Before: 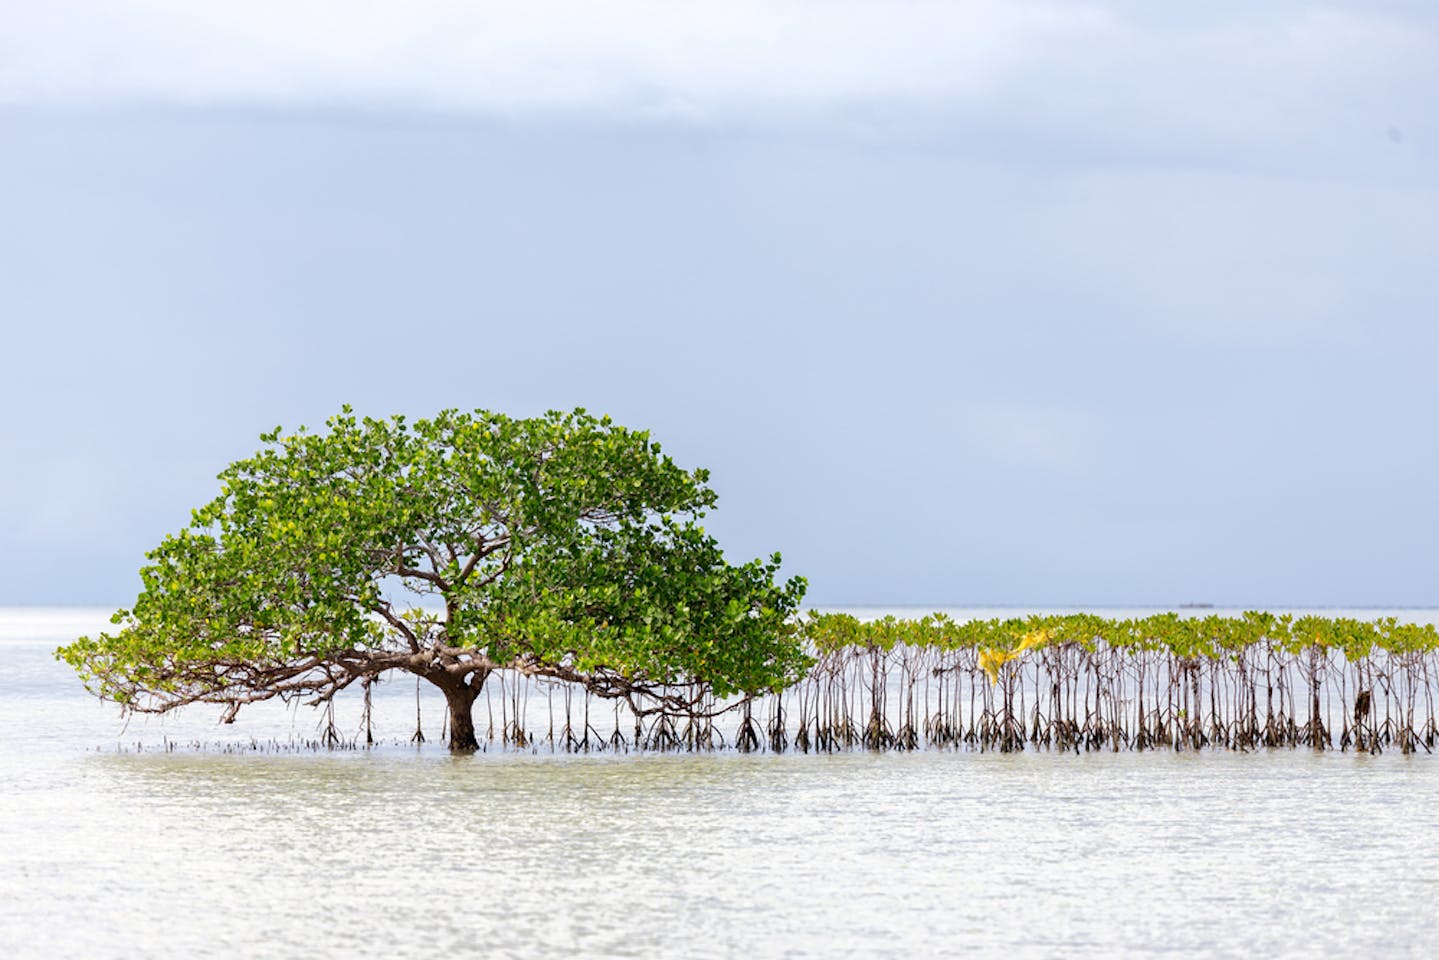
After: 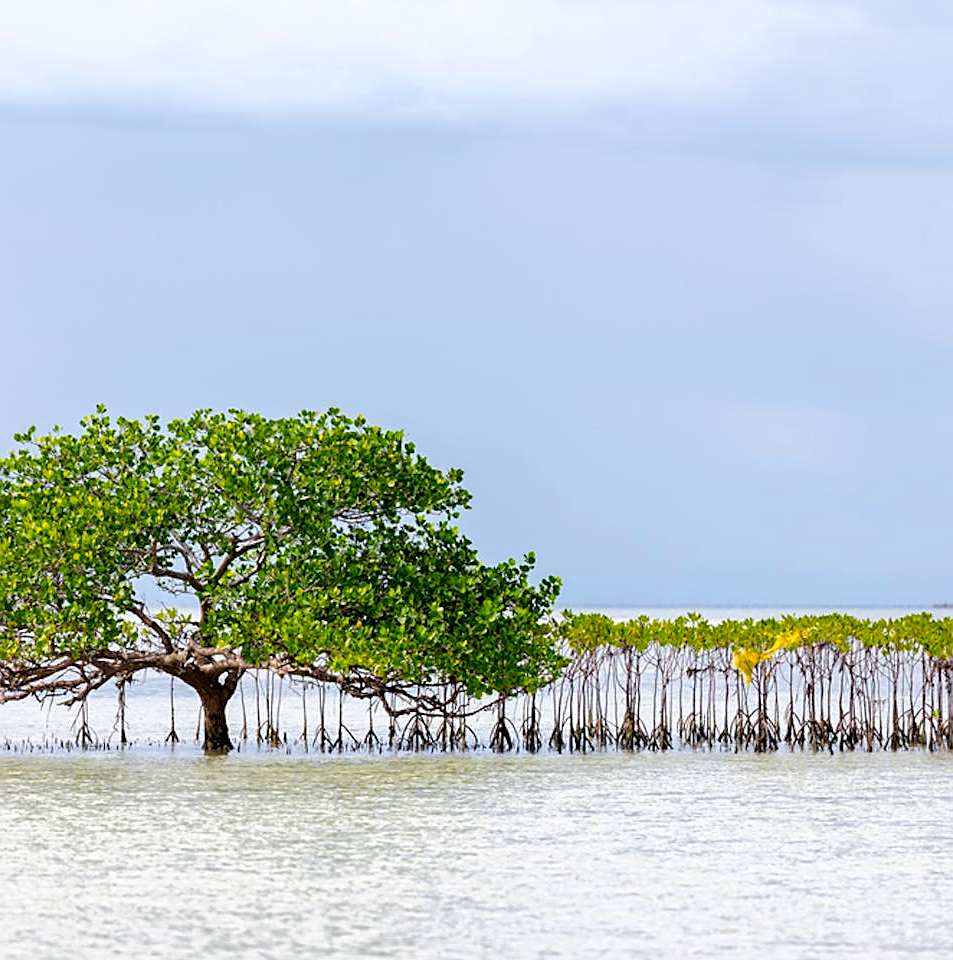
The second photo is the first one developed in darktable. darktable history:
color balance rgb: power › chroma 0.502%, power › hue 215.35°, global offset › luminance -0.497%, perceptual saturation grading › global saturation 25.539%
sharpen: on, module defaults
crop: left 17.099%, right 16.621%
